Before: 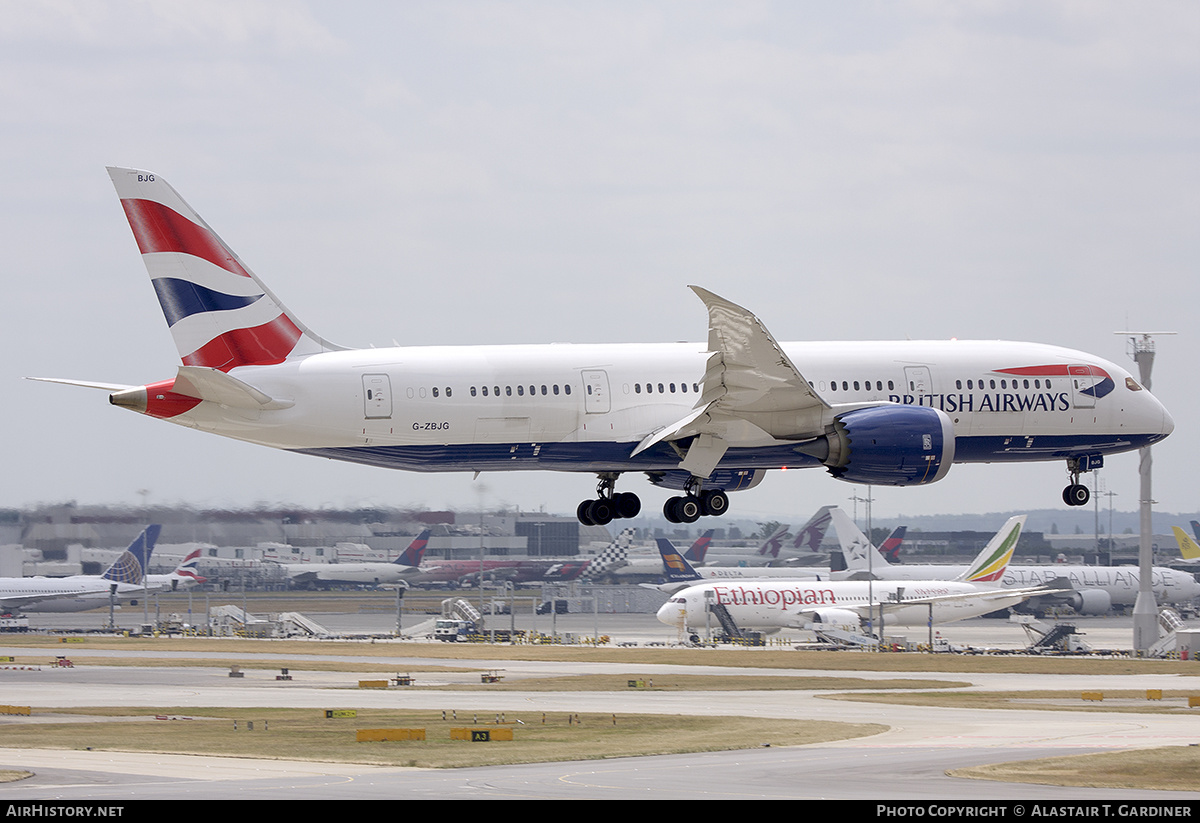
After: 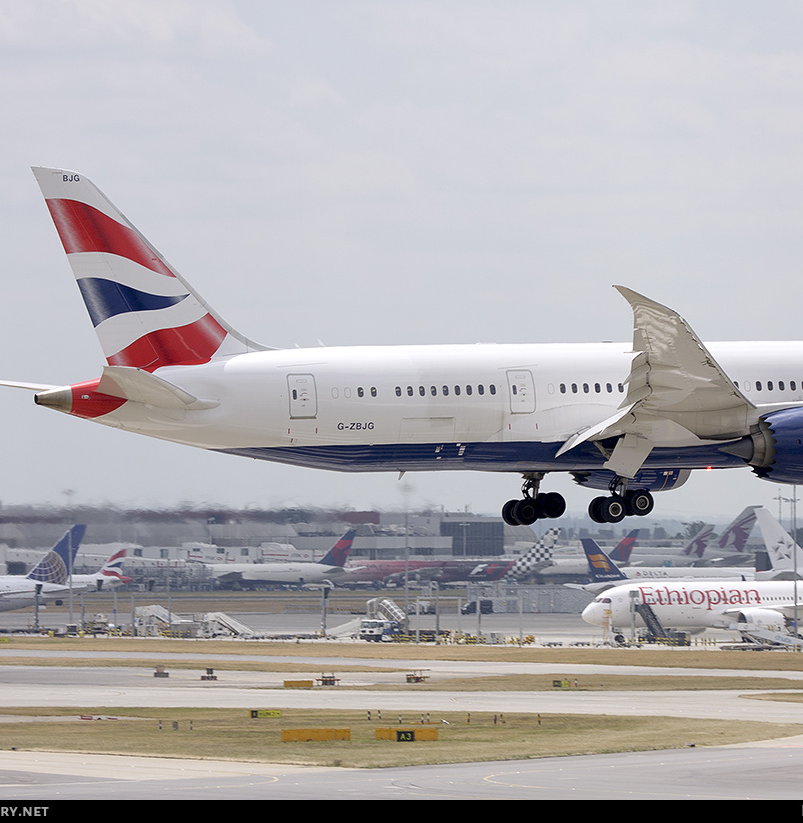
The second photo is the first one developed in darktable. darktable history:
crop and rotate: left 6.297%, right 26.763%
